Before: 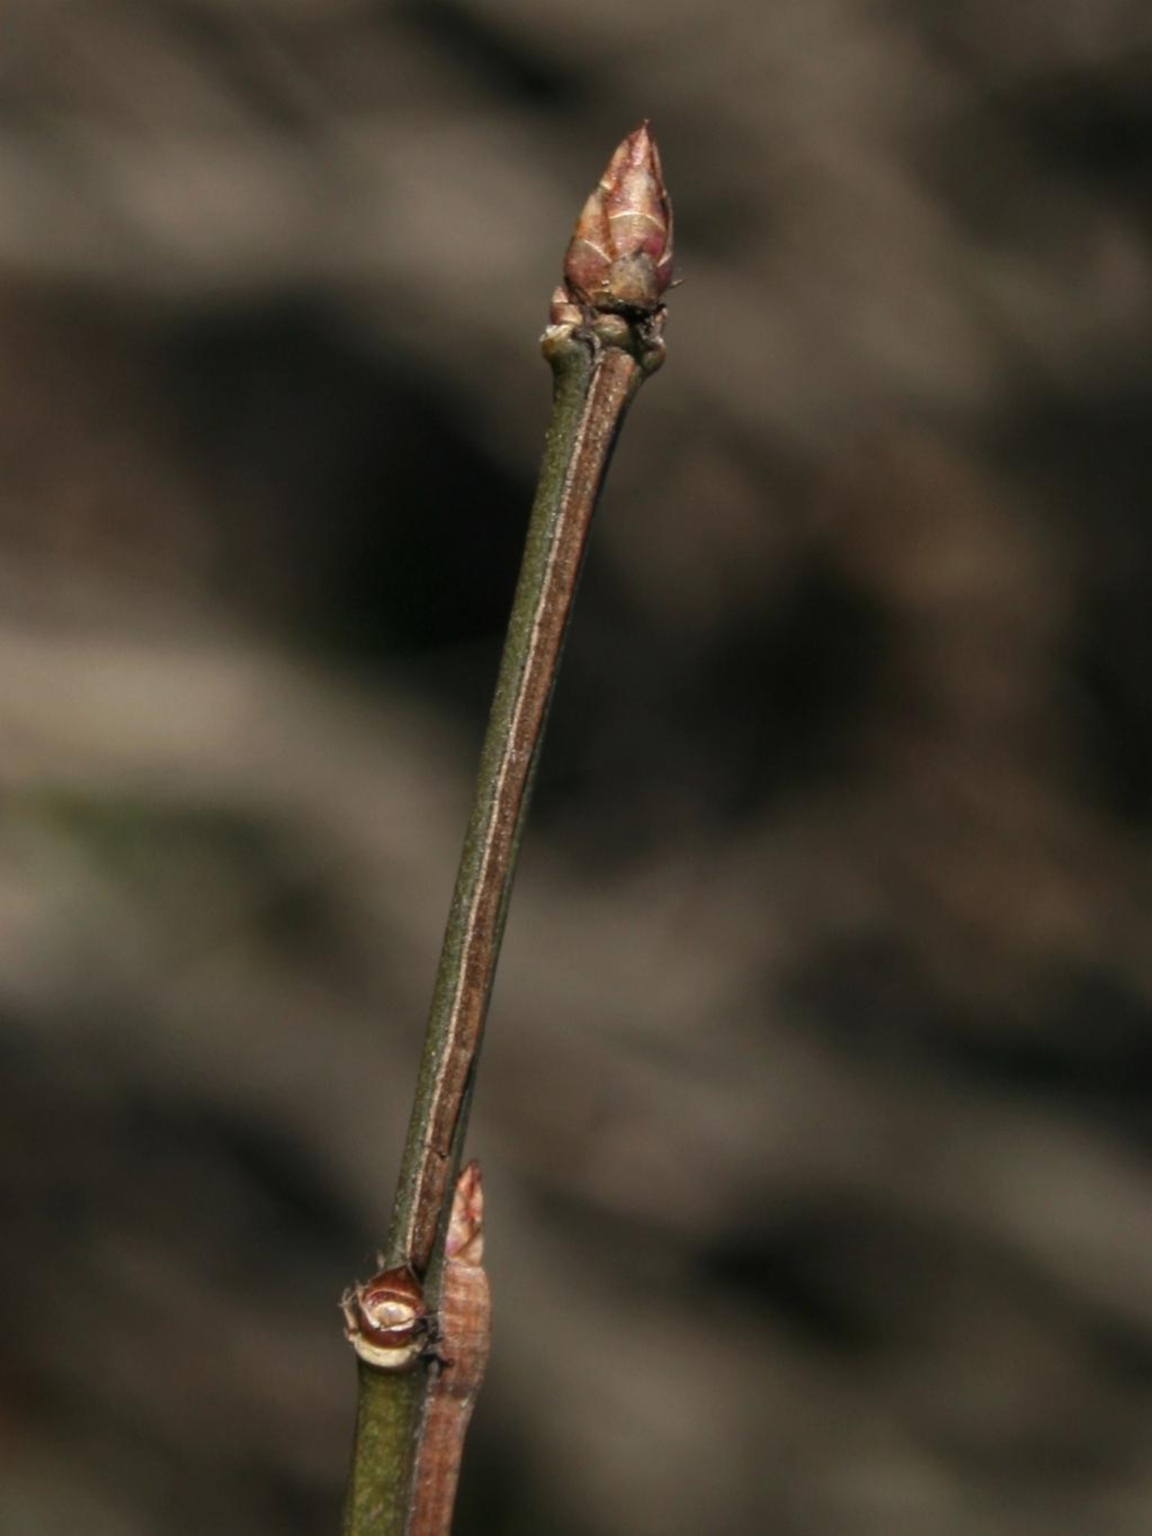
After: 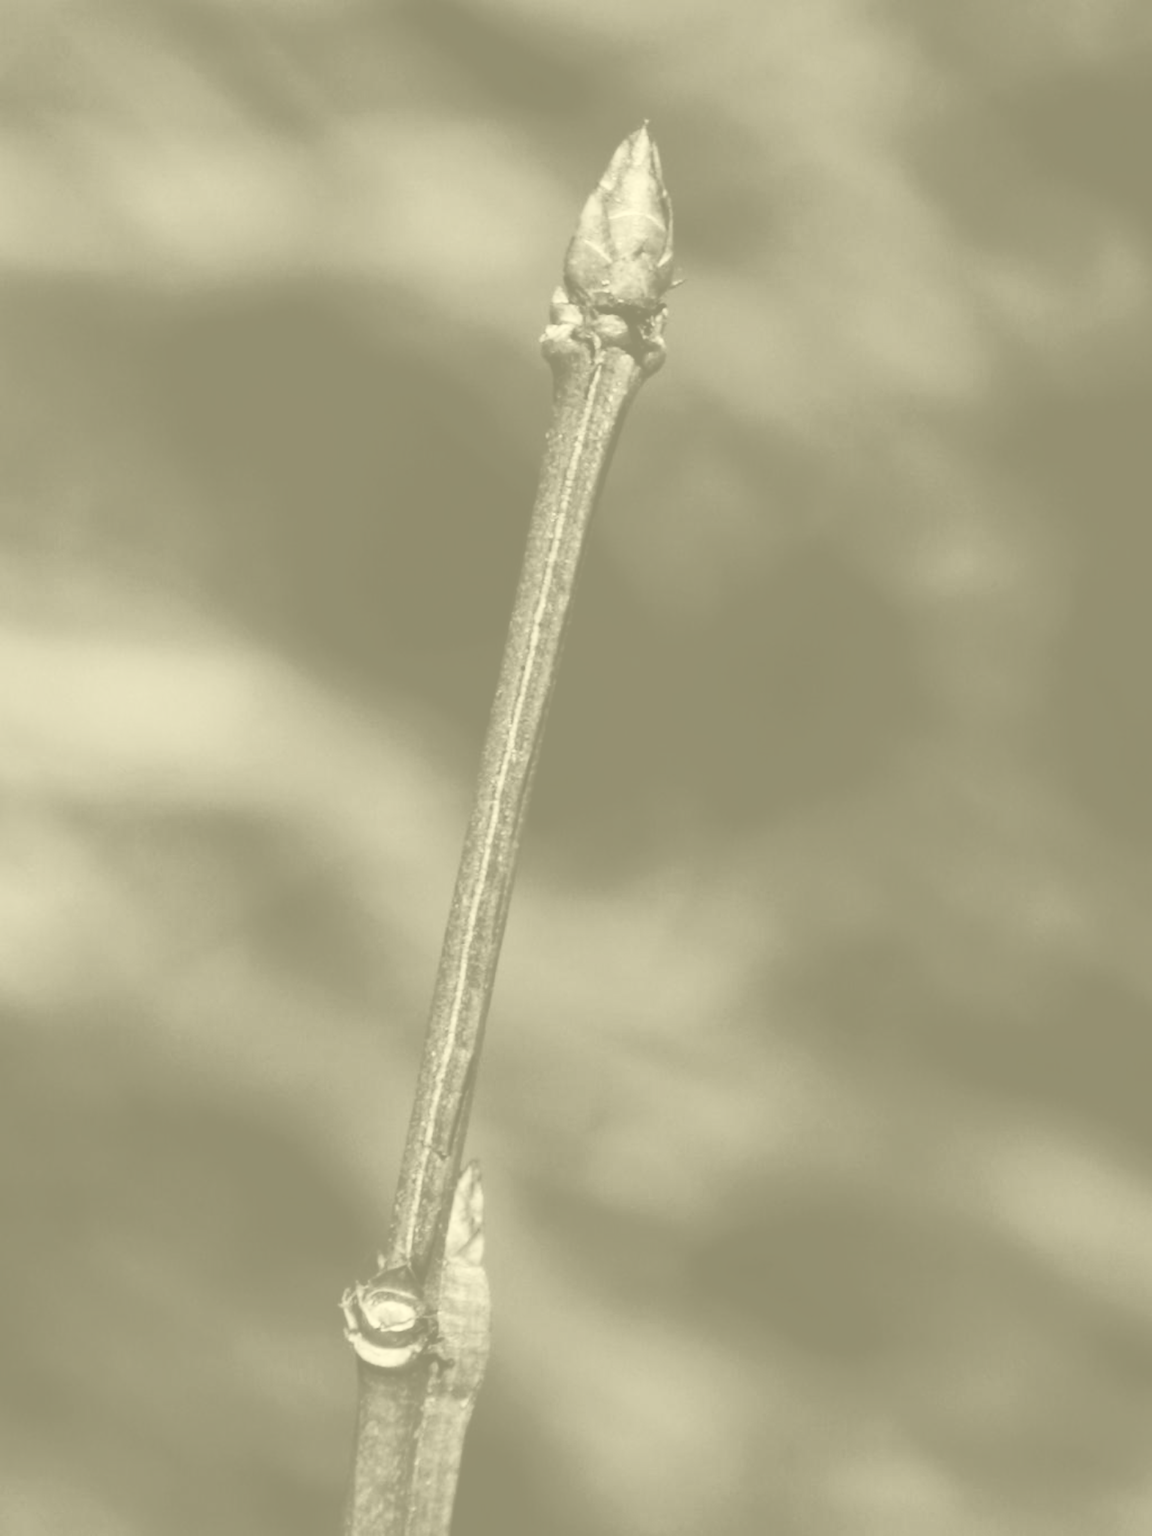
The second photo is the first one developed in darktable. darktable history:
shadows and highlights: shadows 12, white point adjustment 1.2, soften with gaussian
white balance: red 0.925, blue 1.046
tone curve: curves: ch0 [(0, 0) (0.003, 0.049) (0.011, 0.052) (0.025, 0.061) (0.044, 0.08) (0.069, 0.101) (0.1, 0.119) (0.136, 0.139) (0.177, 0.172) (0.224, 0.222) (0.277, 0.292) (0.335, 0.367) (0.399, 0.444) (0.468, 0.538) (0.543, 0.623) (0.623, 0.713) (0.709, 0.784) (0.801, 0.844) (0.898, 0.916) (1, 1)], preserve colors none
colorize: hue 43.2°, saturation 40%, version 1
filmic rgb: black relative exposure -6.15 EV, white relative exposure 6.96 EV, hardness 2.23, color science v6 (2022)
